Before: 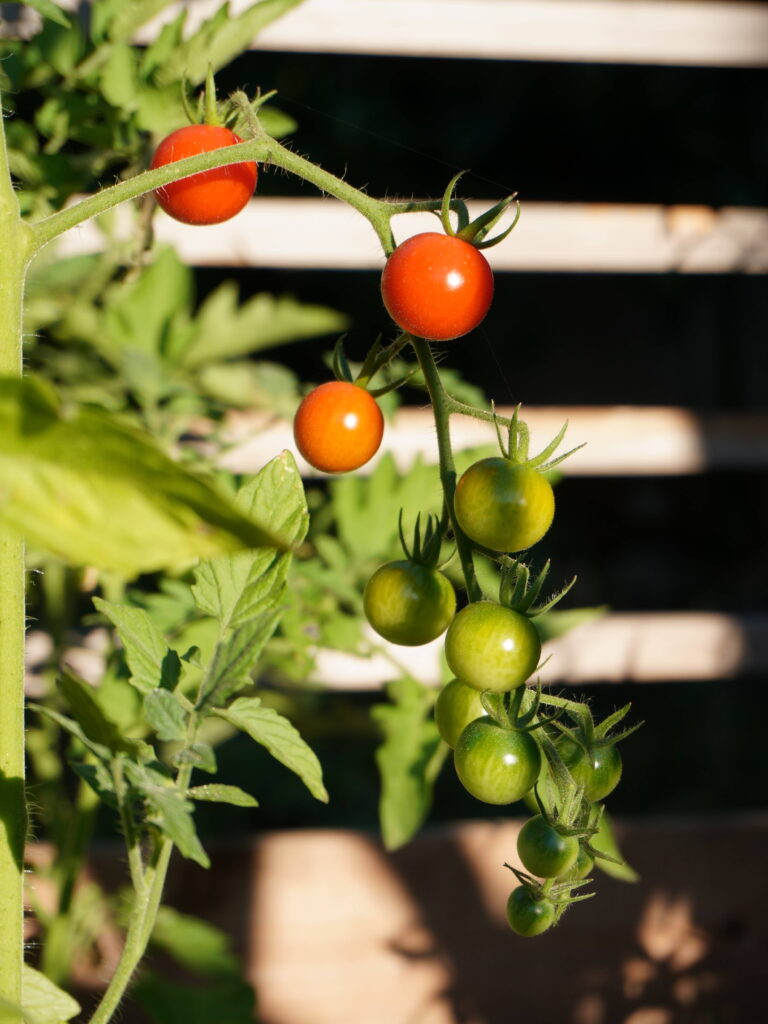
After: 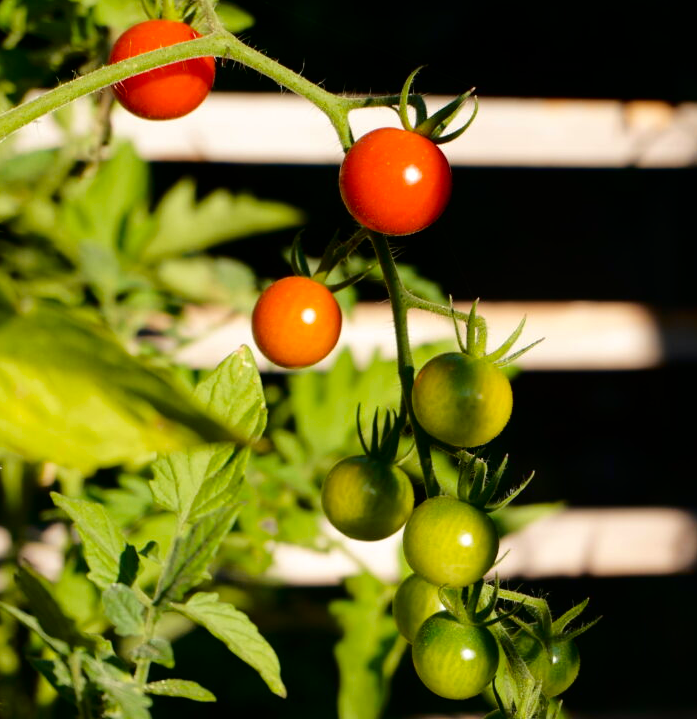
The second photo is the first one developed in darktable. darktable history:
color balance rgb: linear chroma grading › global chroma 10%, perceptual saturation grading › global saturation 5%, perceptual brilliance grading › global brilliance 4%, global vibrance 7%, saturation formula JzAzBz (2021)
crop: left 5.596%, top 10.314%, right 3.534%, bottom 19.395%
fill light: exposure -2 EV, width 8.6
